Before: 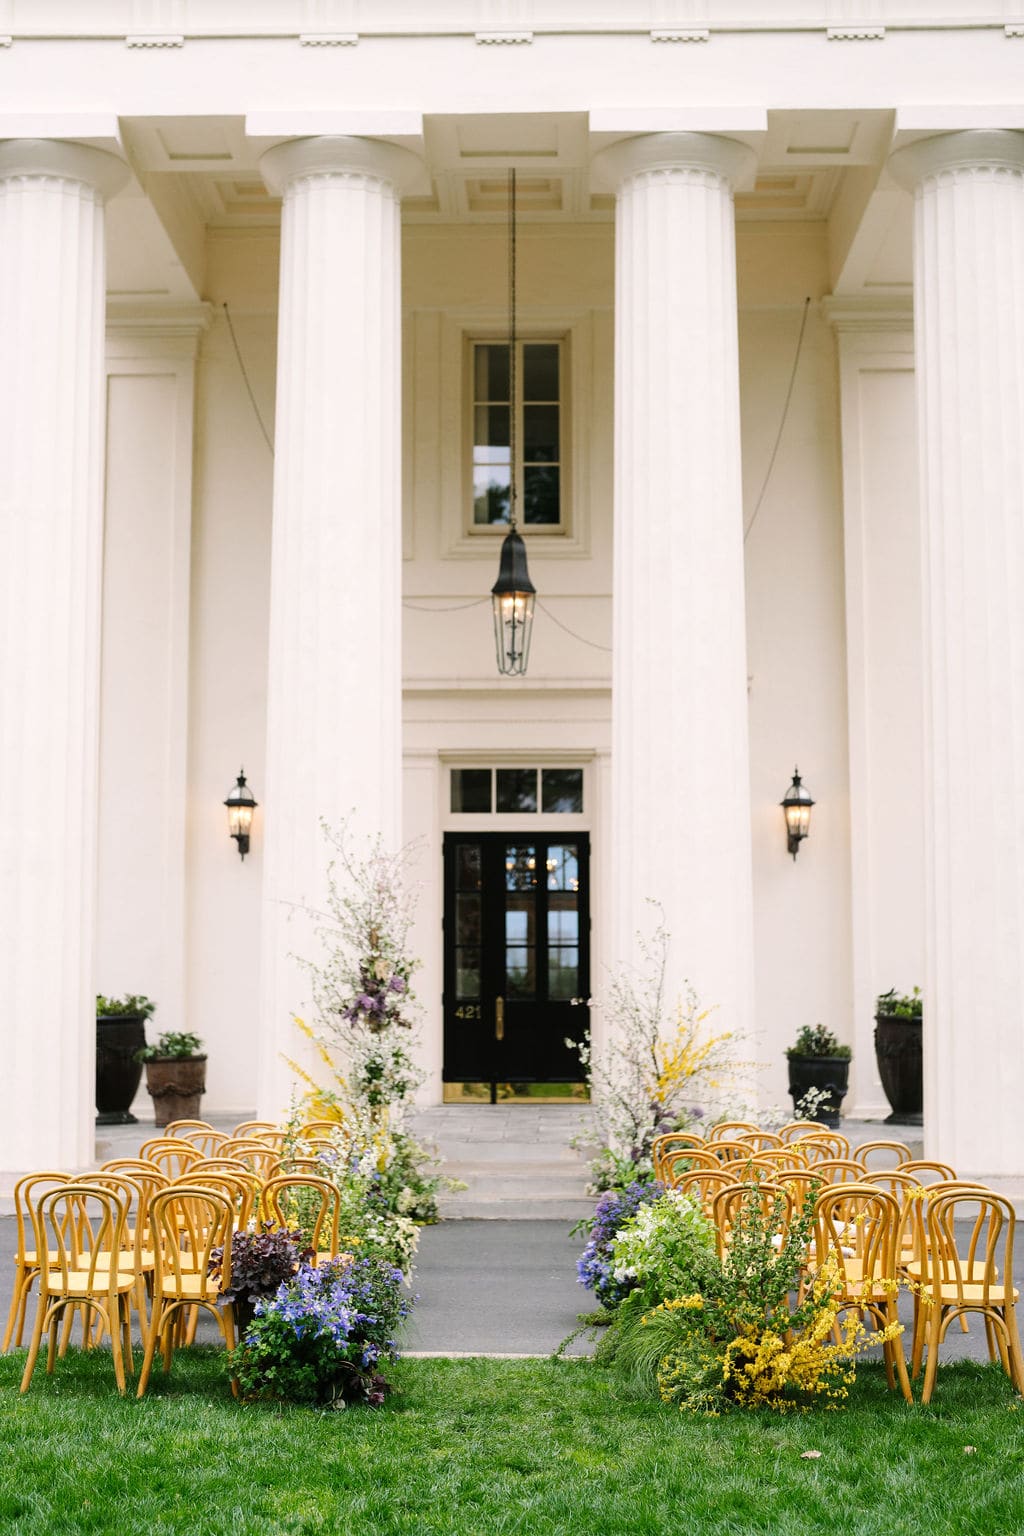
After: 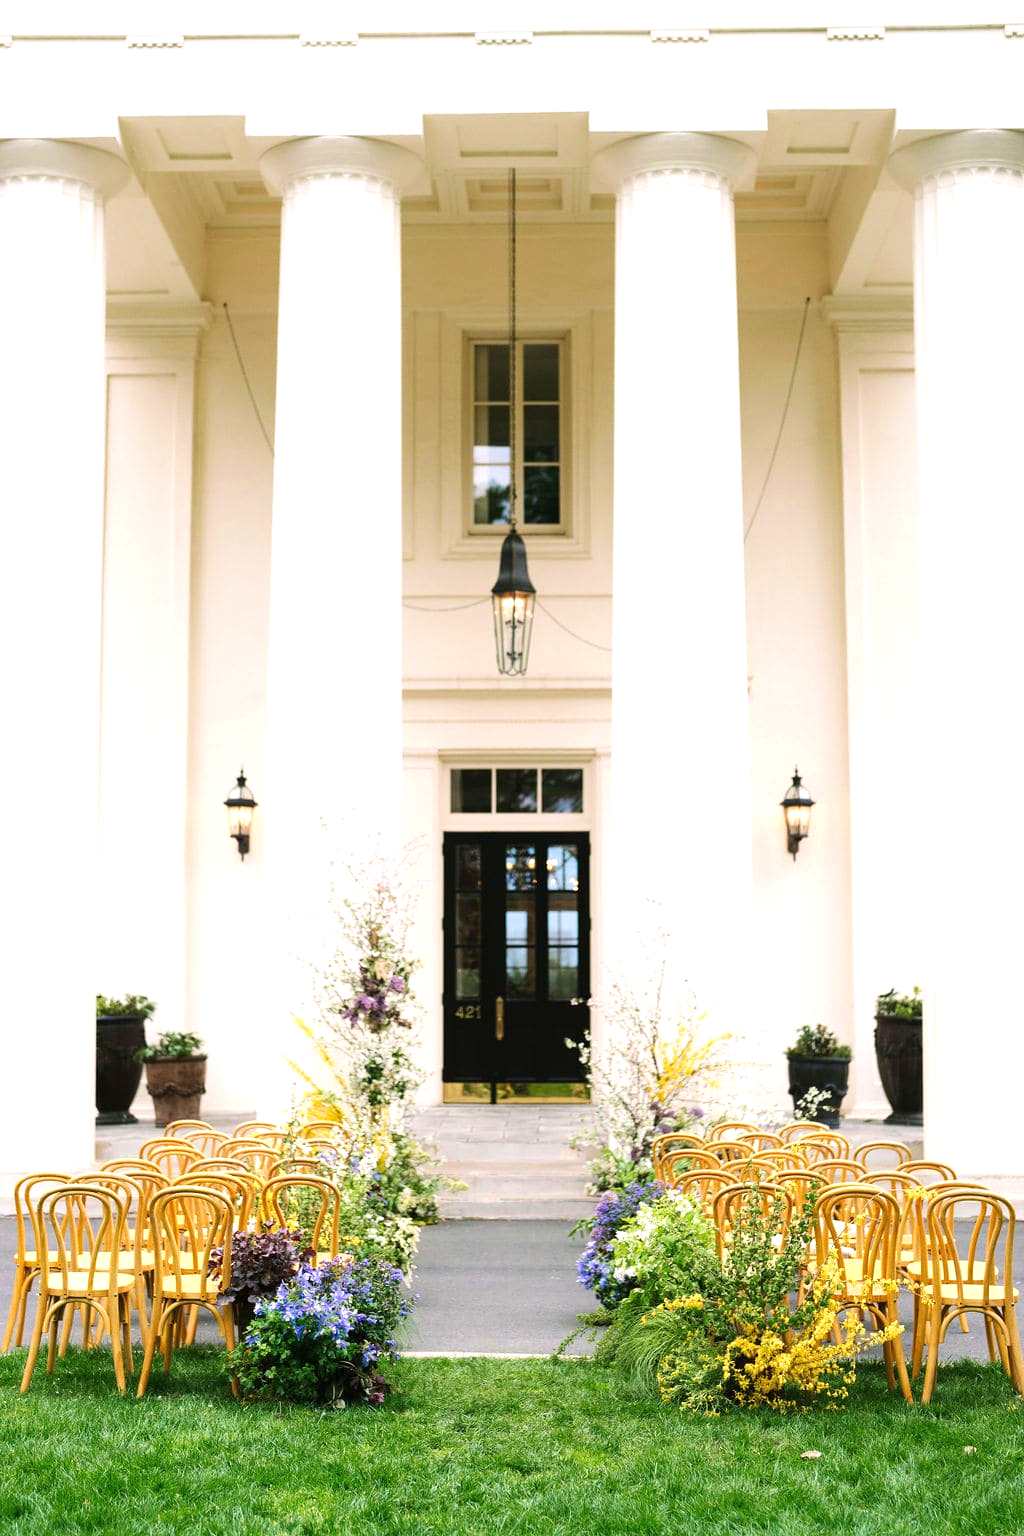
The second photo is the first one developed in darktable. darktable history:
velvia: on, module defaults
exposure: black level correction 0, exposure 0.5 EV, compensate highlight preservation false
